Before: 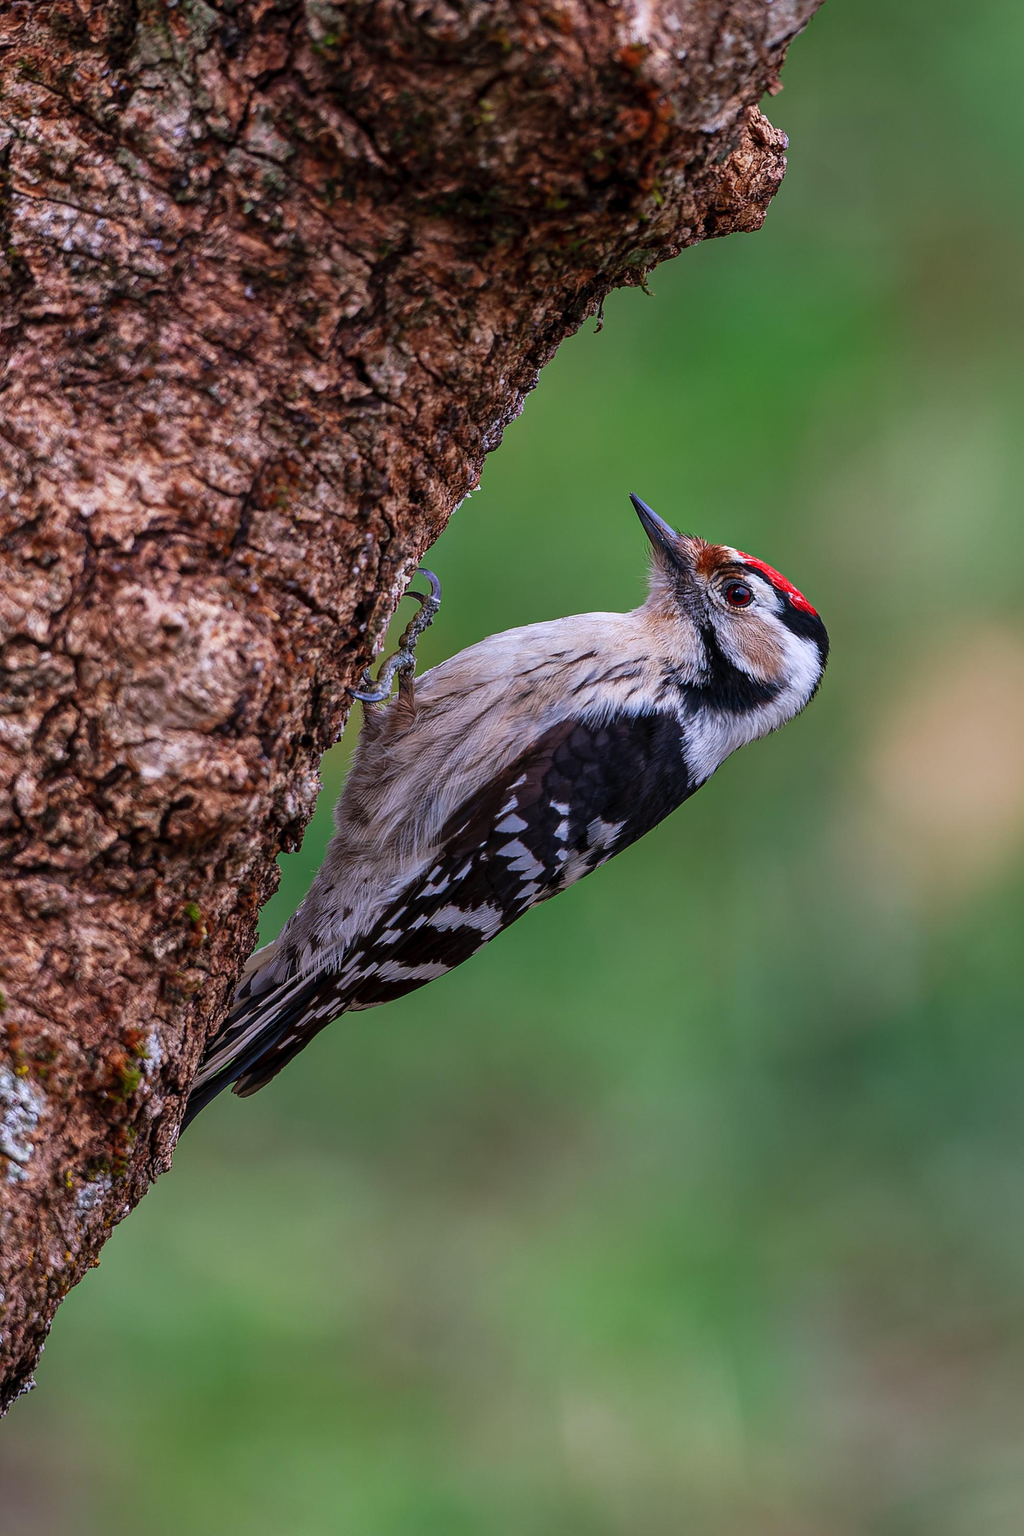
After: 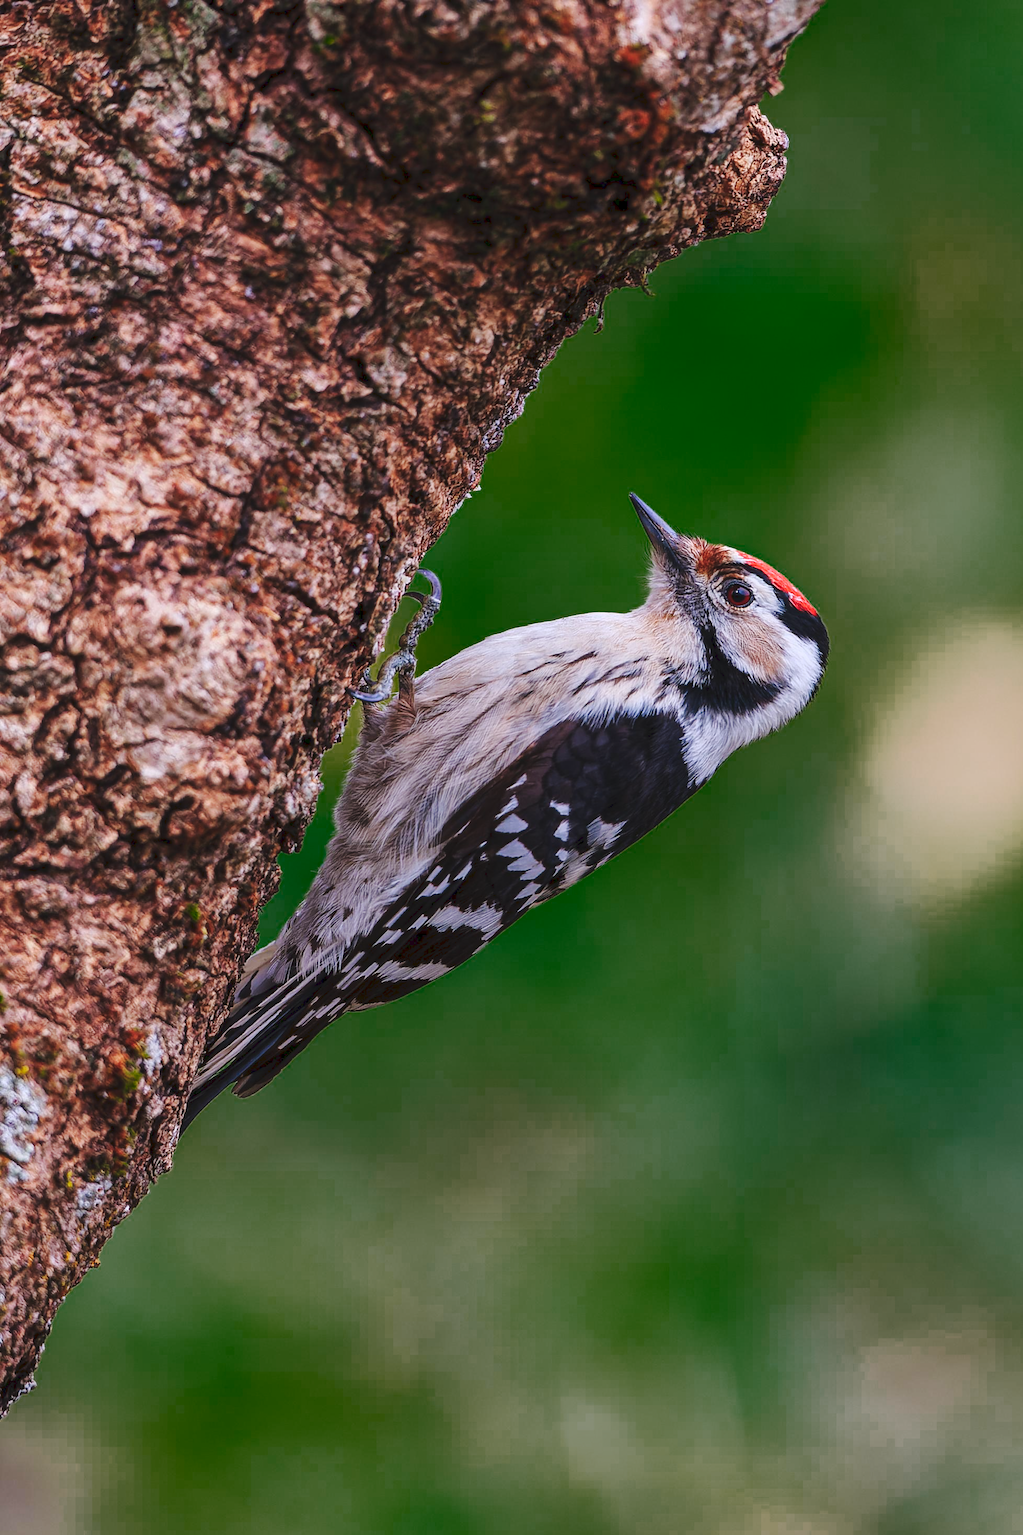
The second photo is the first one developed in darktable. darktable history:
color zones: curves: ch0 [(0.25, 0.5) (0.347, 0.092) (0.75, 0.5)]; ch1 [(0.25, 0.5) (0.33, 0.51) (0.75, 0.5)]
tone curve: curves: ch0 [(0, 0) (0.003, 0.06) (0.011, 0.071) (0.025, 0.085) (0.044, 0.104) (0.069, 0.123) (0.1, 0.146) (0.136, 0.167) (0.177, 0.205) (0.224, 0.248) (0.277, 0.309) (0.335, 0.384) (0.399, 0.467) (0.468, 0.553) (0.543, 0.633) (0.623, 0.698) (0.709, 0.769) (0.801, 0.841) (0.898, 0.912) (1, 1)], preserve colors none
